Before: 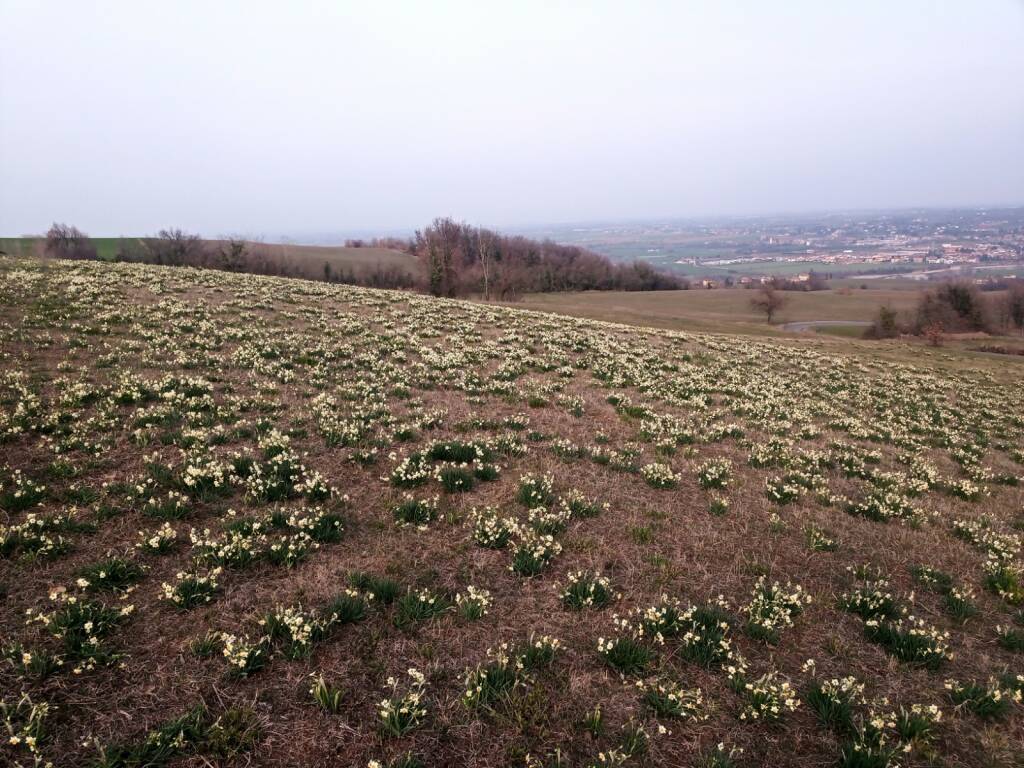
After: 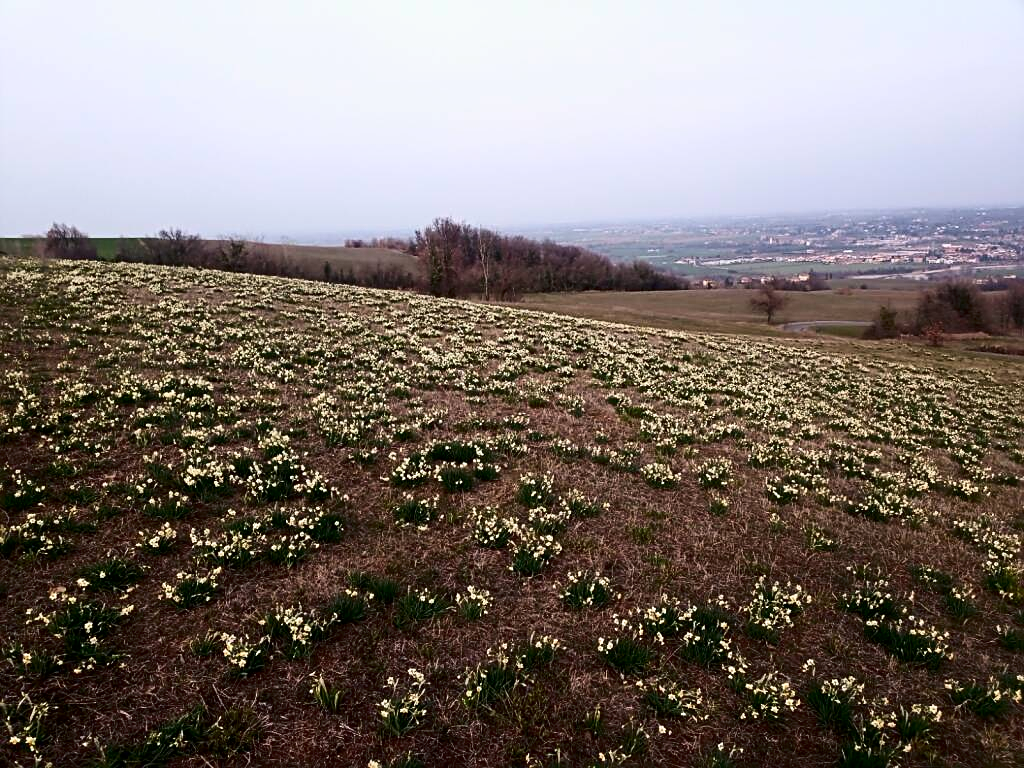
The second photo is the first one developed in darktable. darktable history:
exposure: exposure -0.07 EV, compensate highlight preservation false
contrast brightness saturation: contrast 0.196, brightness -0.103, saturation 0.101
sharpen: on, module defaults
